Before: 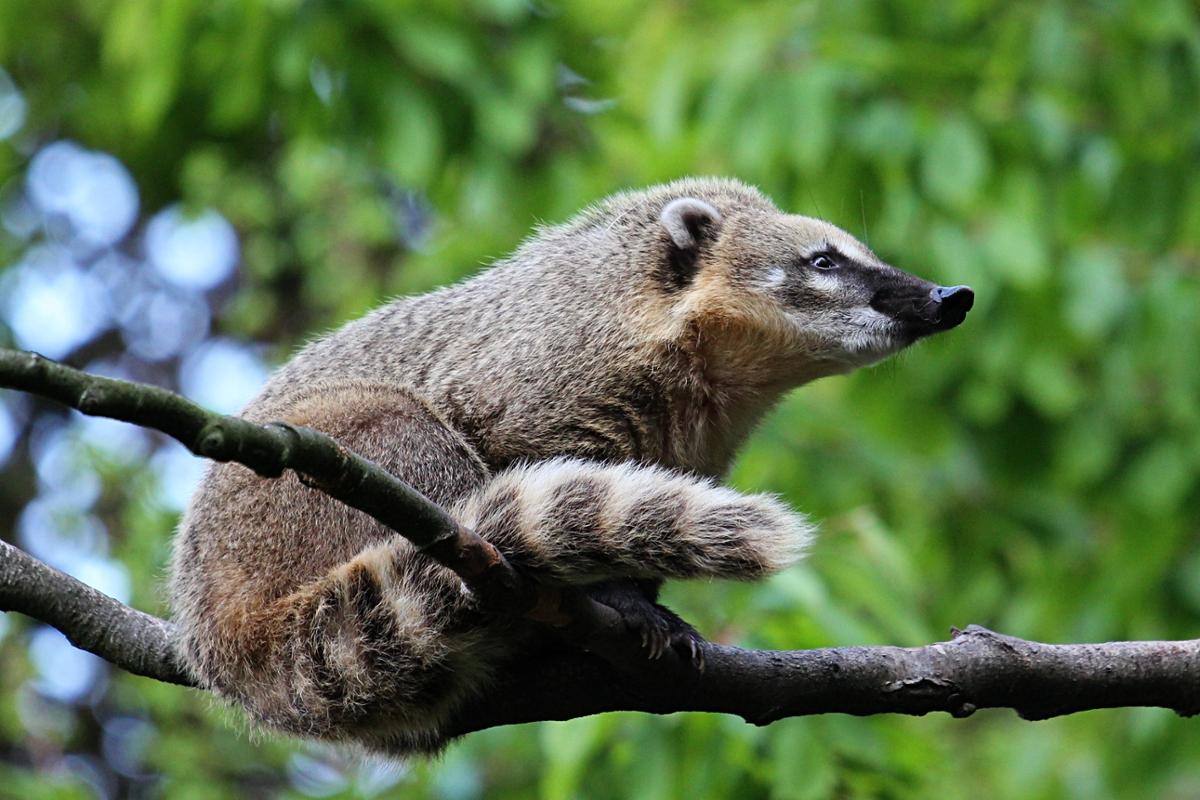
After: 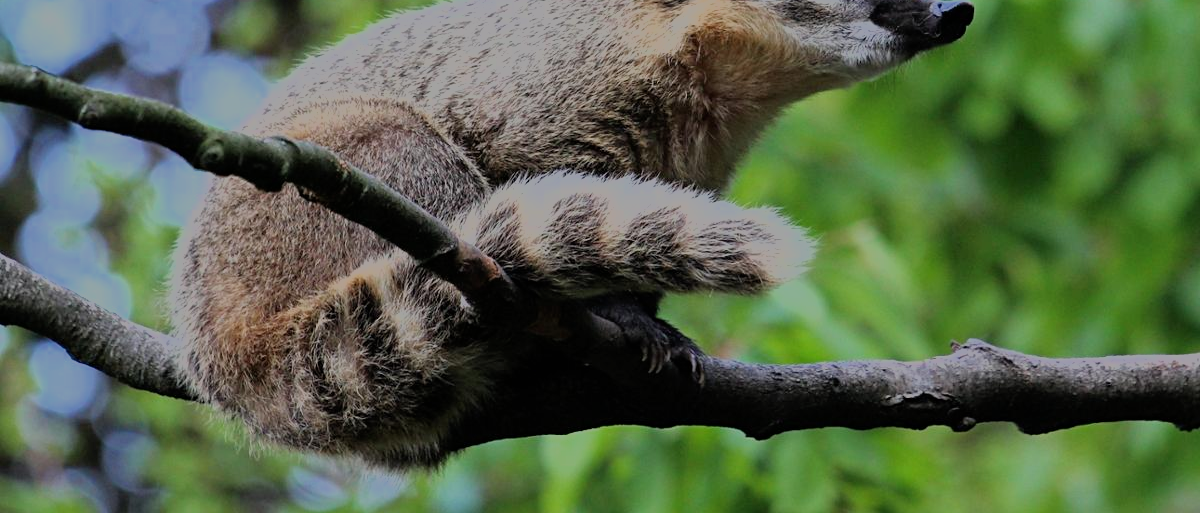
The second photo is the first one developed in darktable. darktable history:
crop and rotate: top 35.867%
filmic rgb: black relative exposure -13.12 EV, white relative exposure 4.02 EV, threshold 5.96 EV, target white luminance 85.061%, hardness 6.28, latitude 41.45%, contrast 0.853, shadows ↔ highlights balance 7.96%, color science v6 (2022), iterations of high-quality reconstruction 0, enable highlight reconstruction true
